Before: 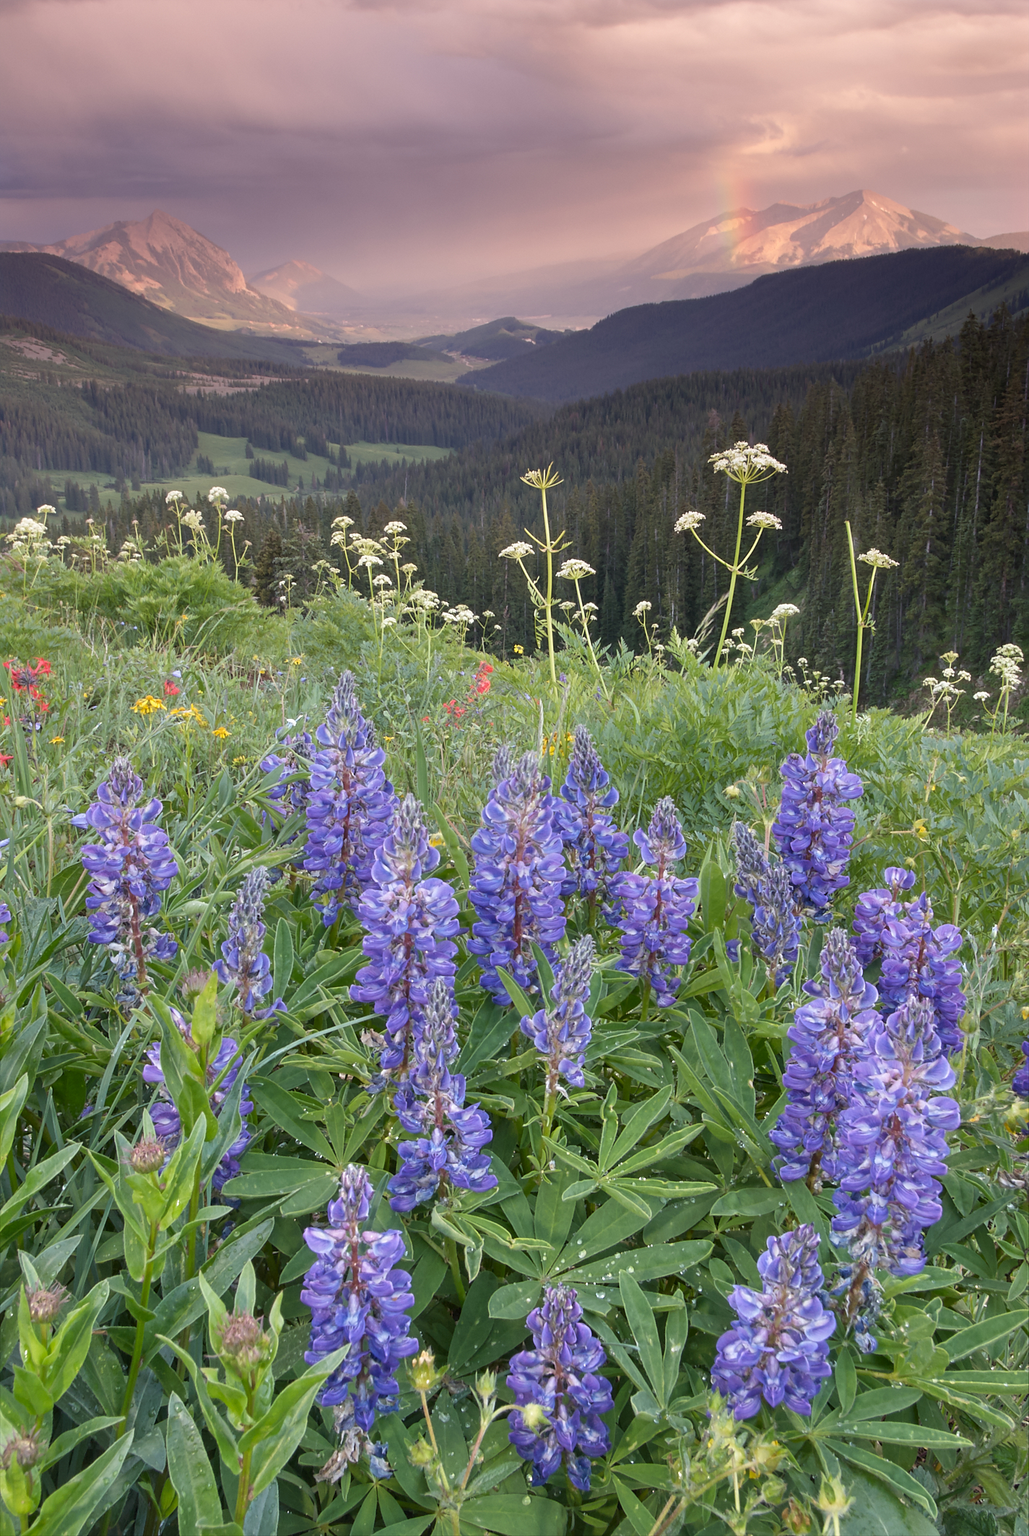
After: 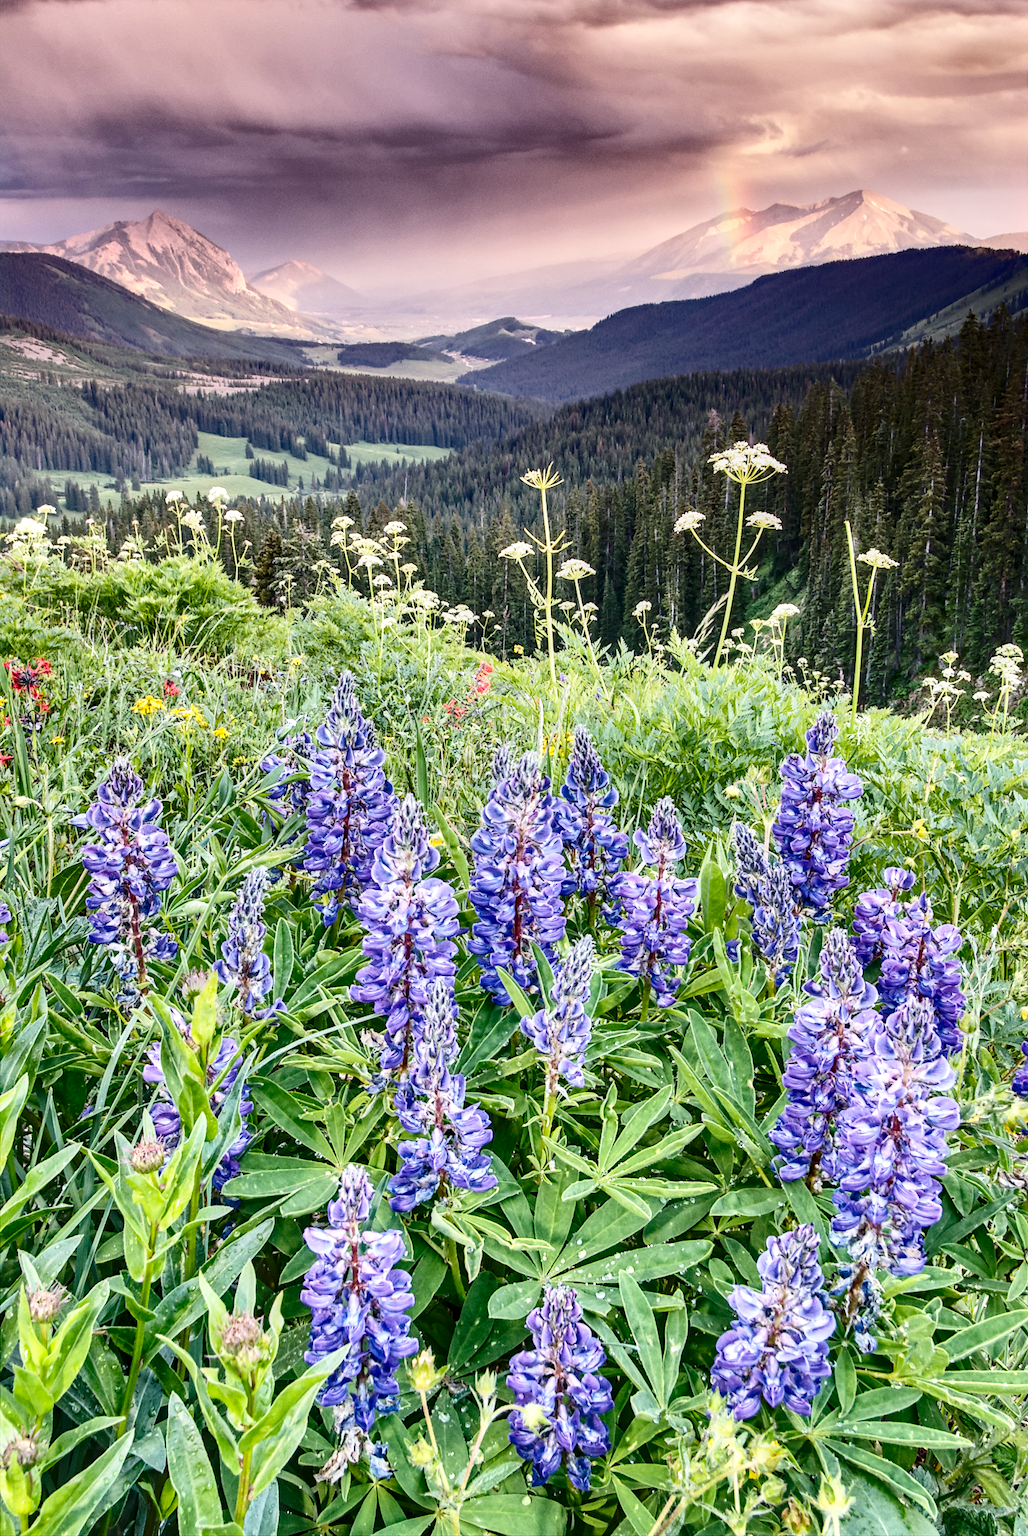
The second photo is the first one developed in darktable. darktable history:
contrast brightness saturation: contrast 0.288
shadows and highlights: shadows 20.82, highlights -81.43, soften with gaussian
haze removal: compatibility mode true, adaptive false
local contrast: detail 130%
exposure: exposure -0.553 EV, compensate highlight preservation false
tone equalizer: edges refinement/feathering 500, mask exposure compensation -1.57 EV, preserve details no
base curve: curves: ch0 [(0, 0) (0.028, 0.03) (0.121, 0.232) (0.46, 0.748) (0.859, 0.968) (1, 1)], fusion 1, preserve colors none
levels: mode automatic, levels [0.031, 0.5, 0.969]
